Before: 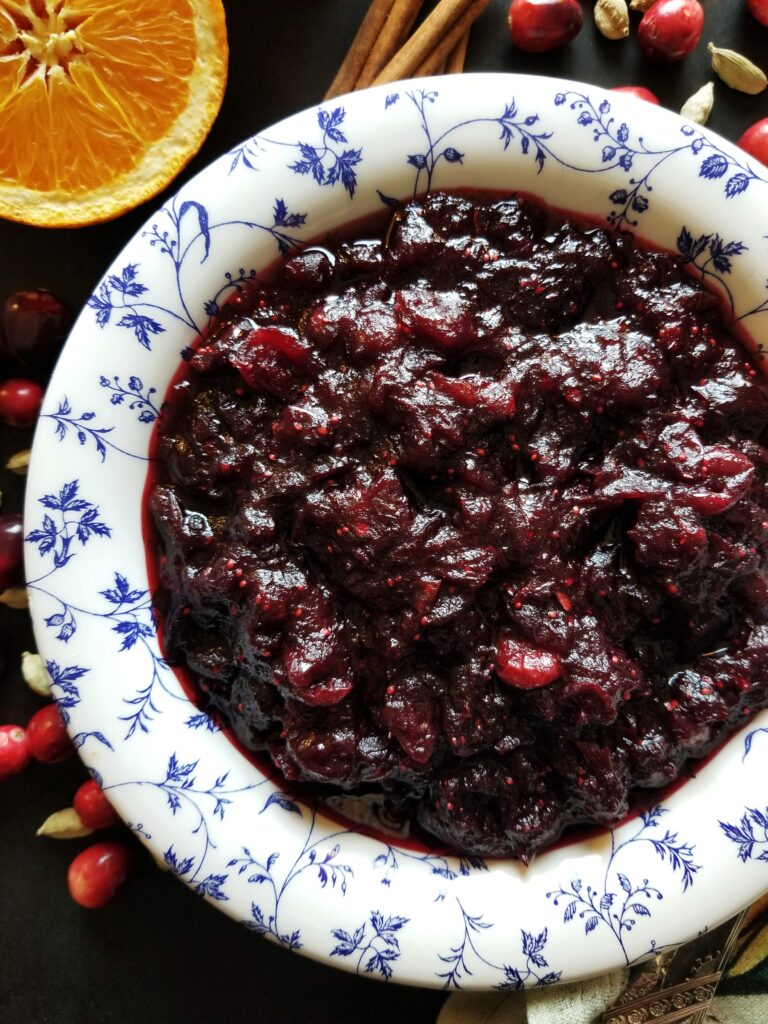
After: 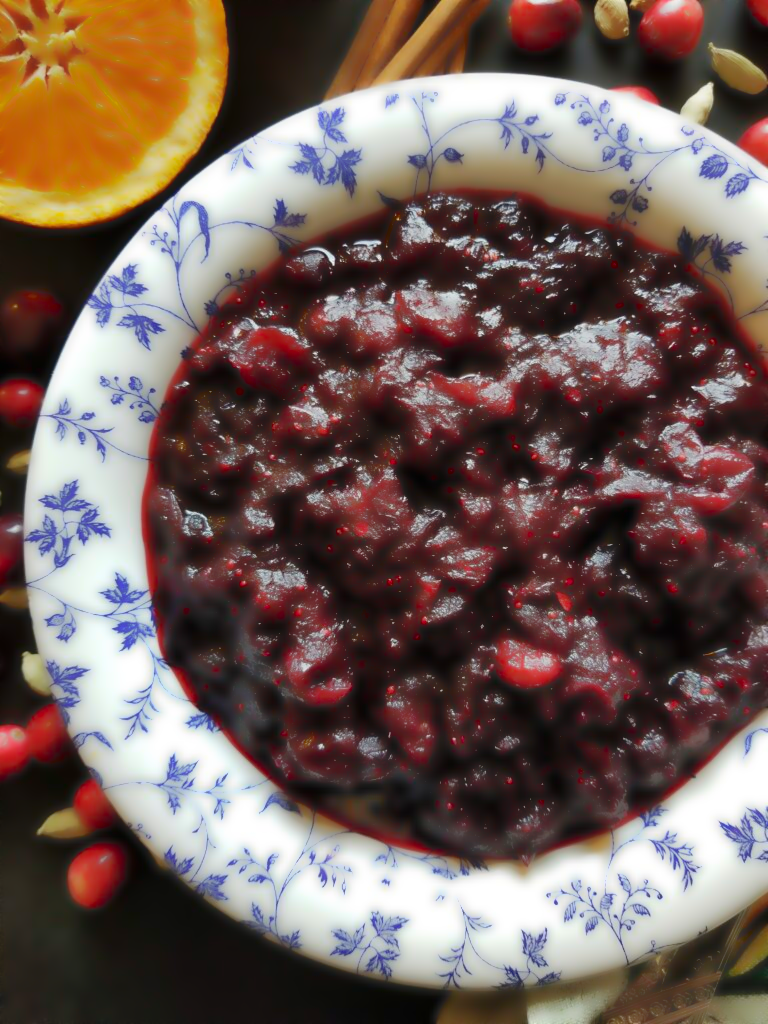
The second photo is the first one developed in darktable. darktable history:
shadows and highlights: on, module defaults
lowpass: radius 4, soften with bilateral filter, unbound 0
